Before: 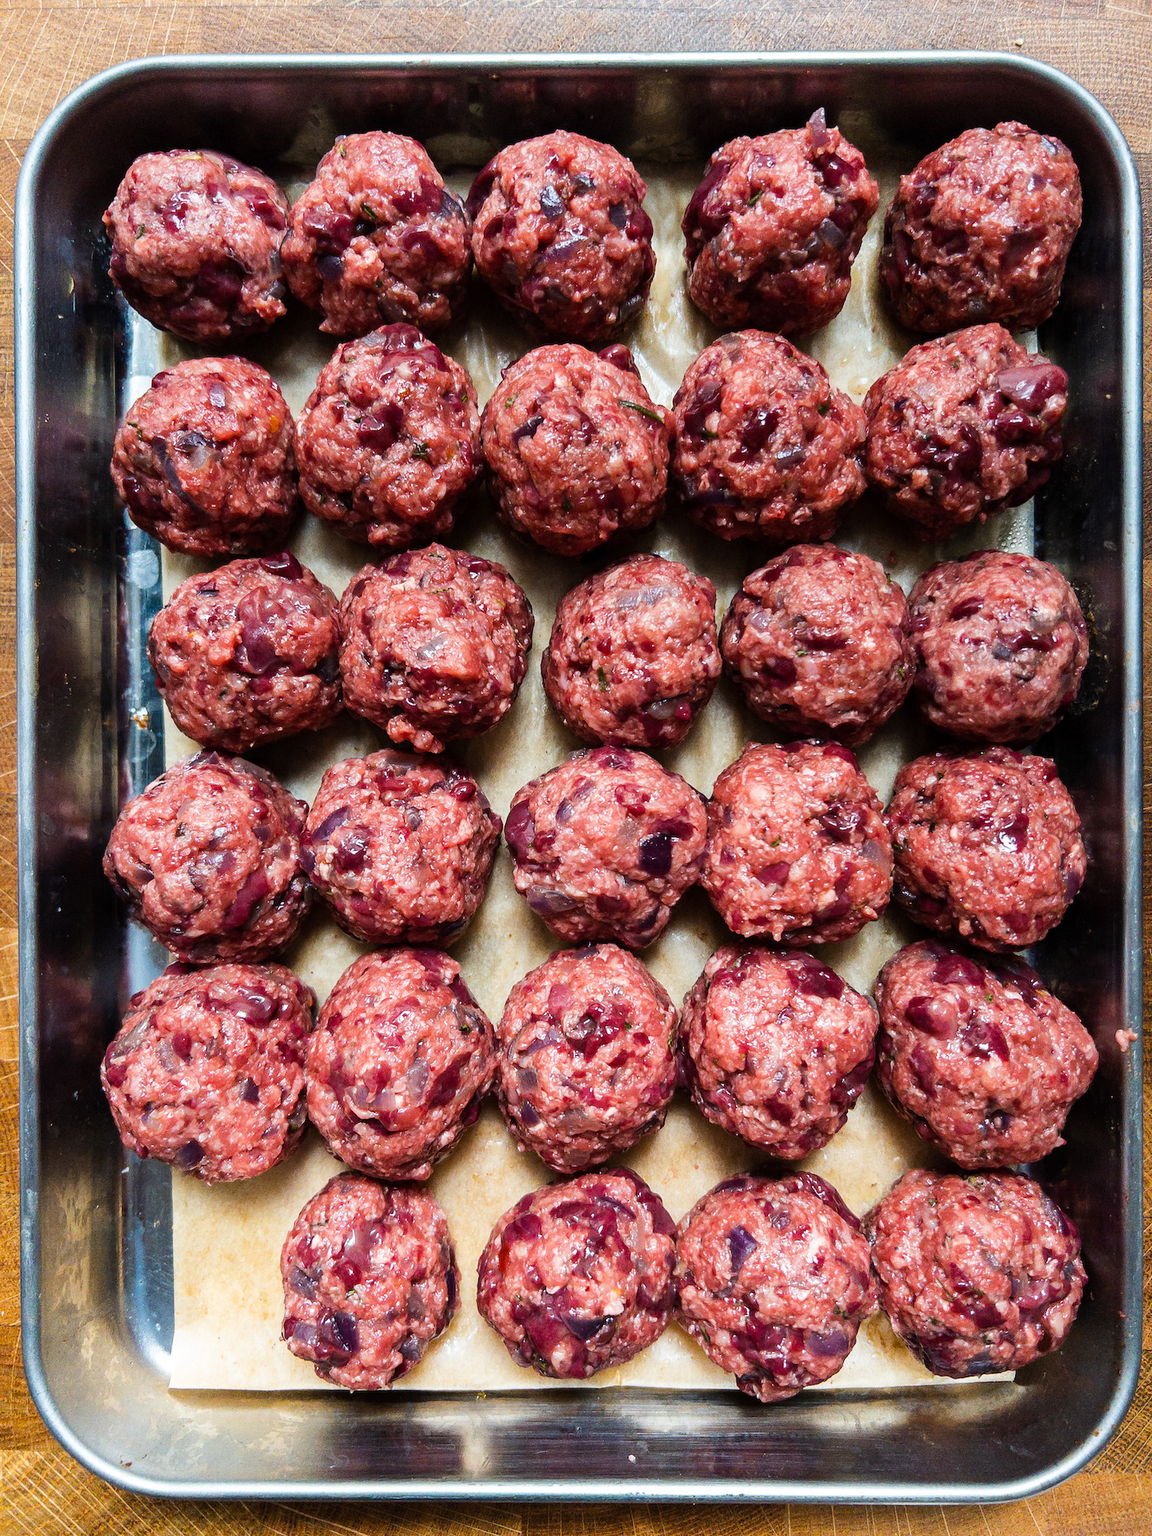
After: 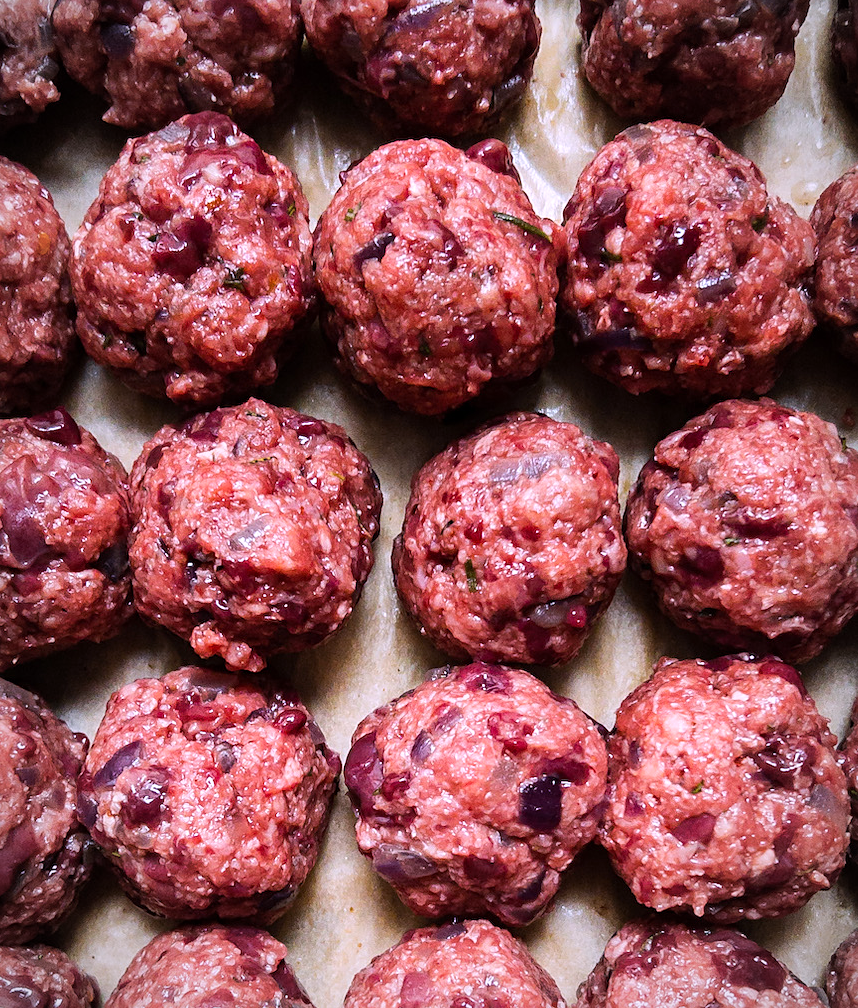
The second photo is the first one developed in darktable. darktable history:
vignetting: fall-off radius 70%, automatic ratio true
white balance: red 1.066, blue 1.119
crop: left 20.932%, top 15.471%, right 21.848%, bottom 34.081%
sharpen: amount 0.2
